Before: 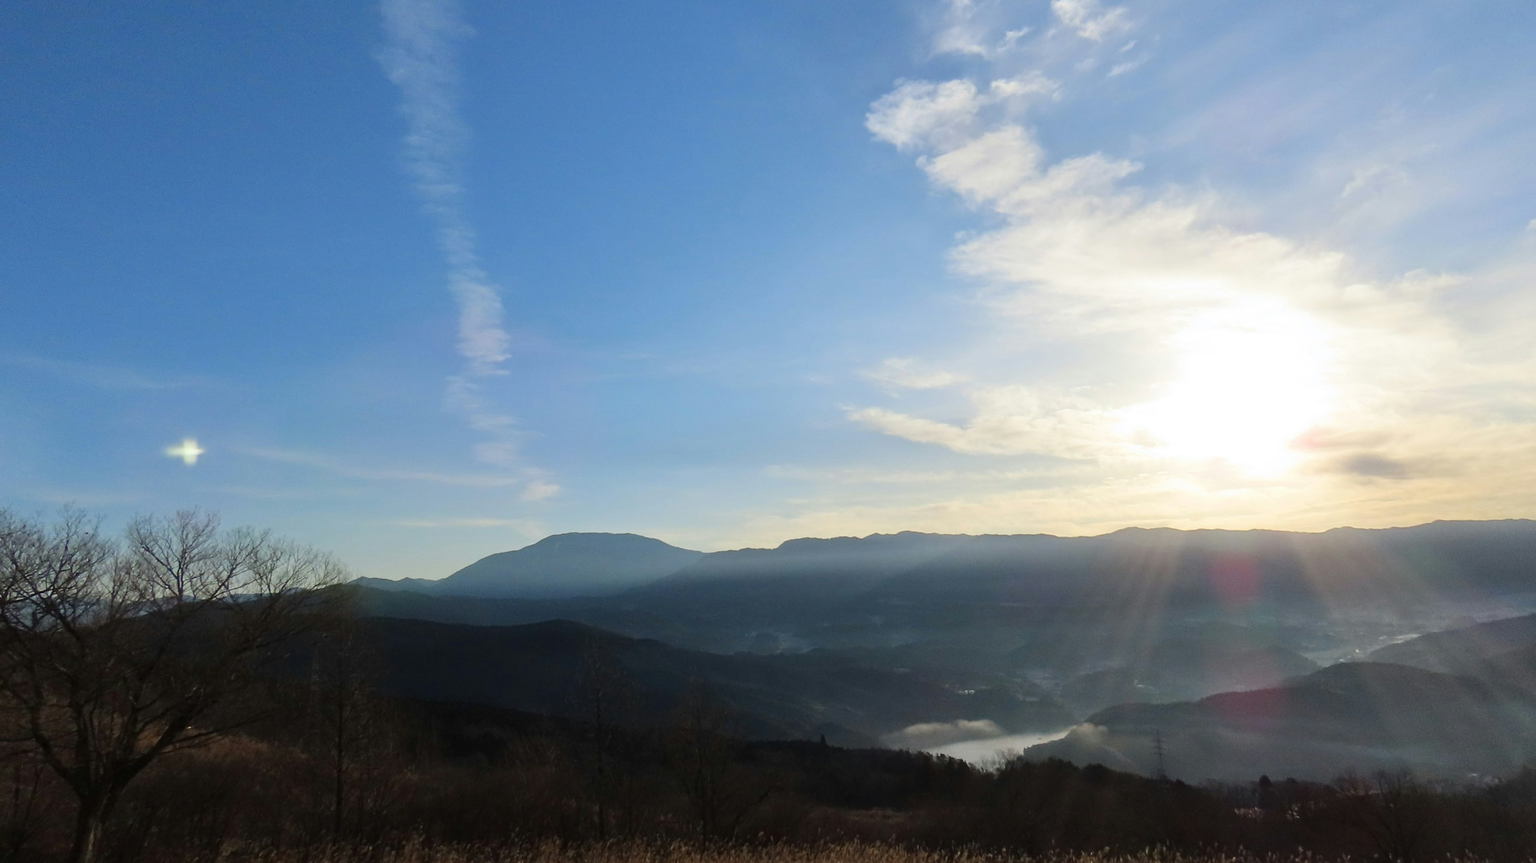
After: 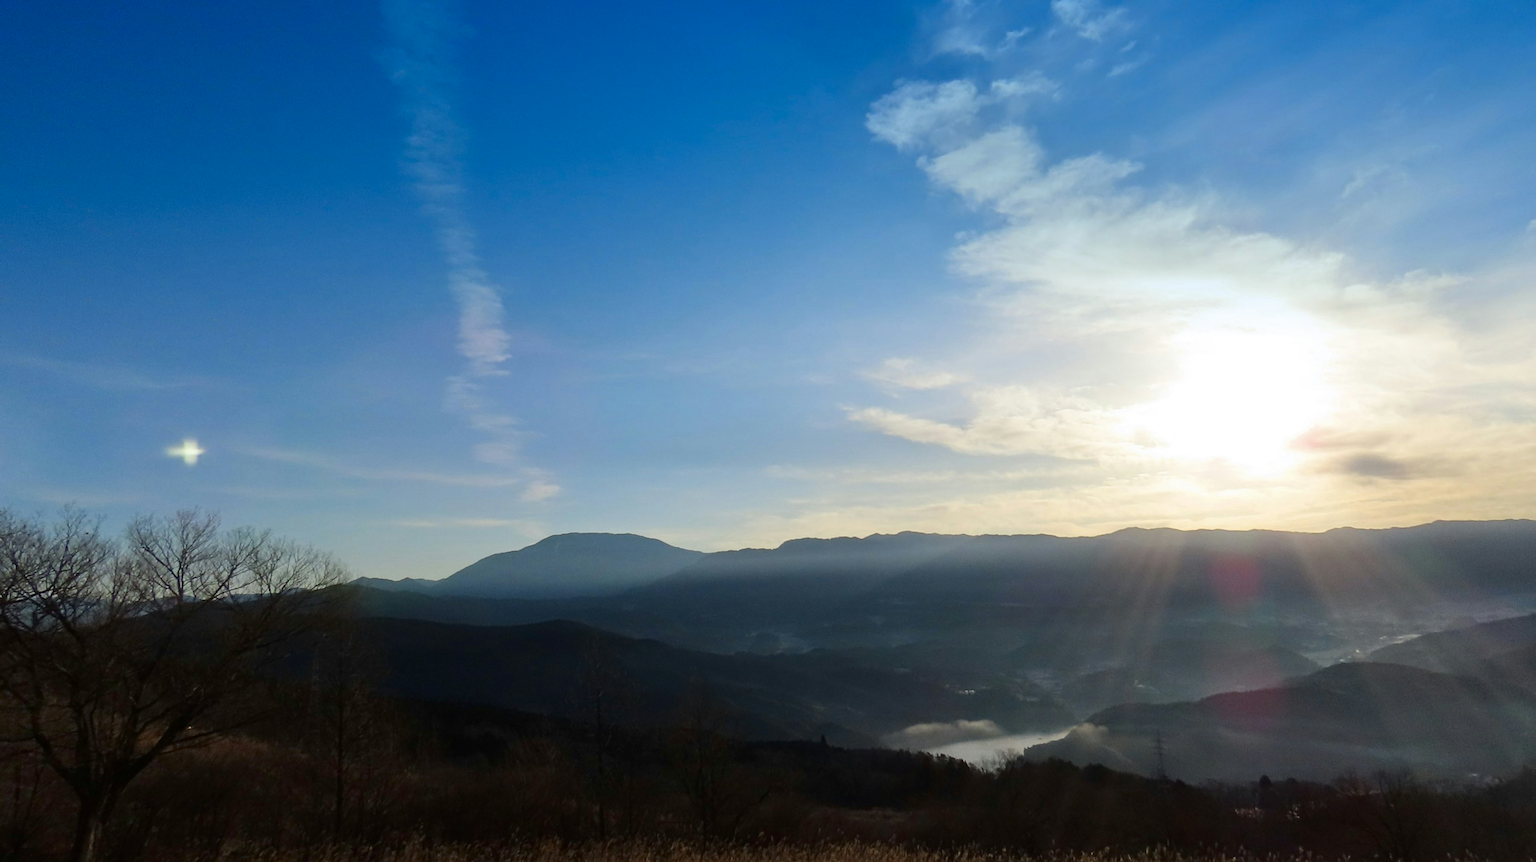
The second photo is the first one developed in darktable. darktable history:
contrast brightness saturation: brightness -0.09
graduated density: density 2.02 EV, hardness 44%, rotation 0.374°, offset 8.21, hue 208.8°, saturation 97%
